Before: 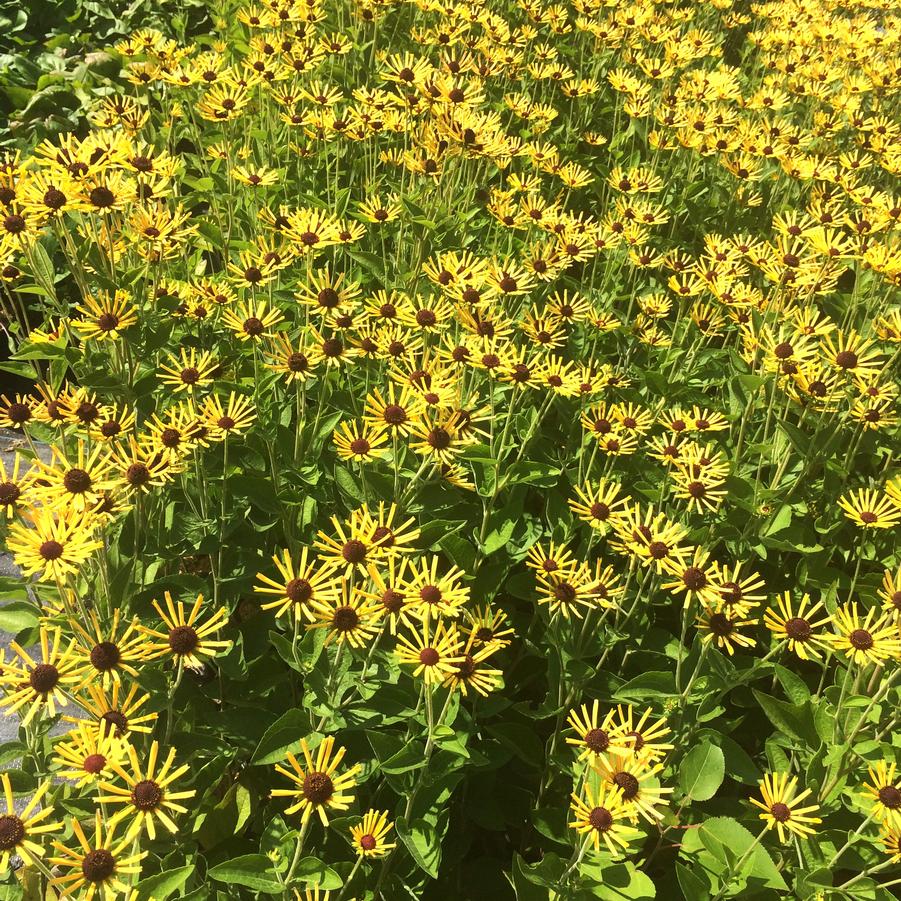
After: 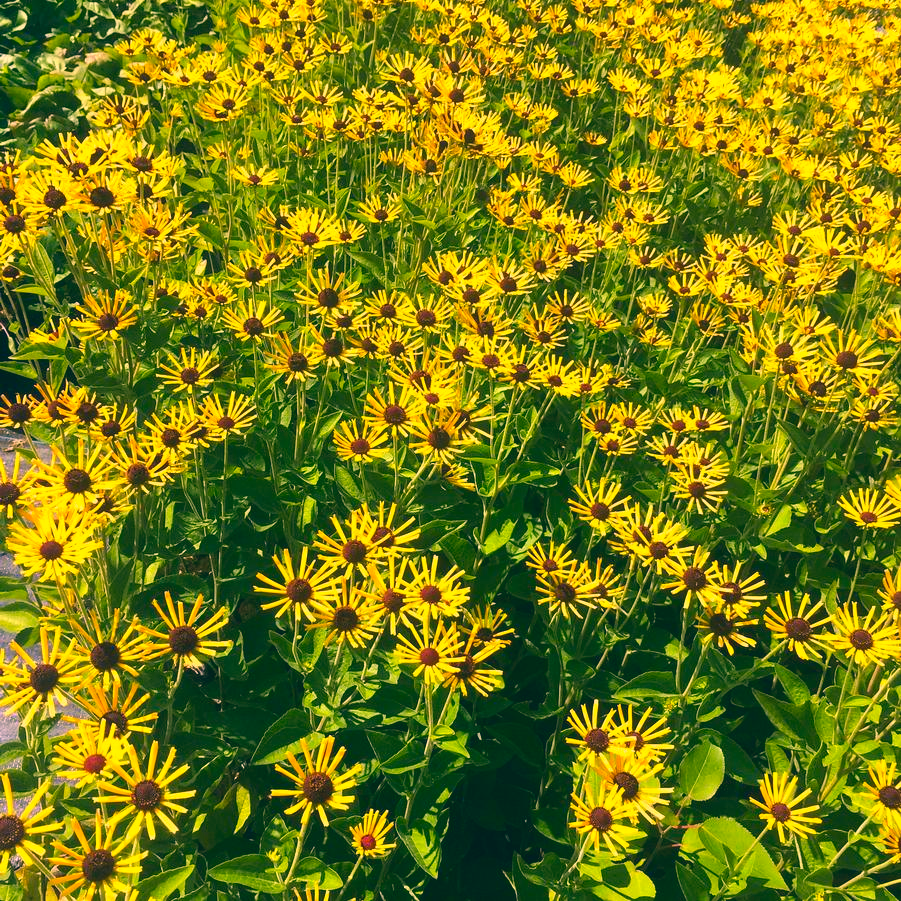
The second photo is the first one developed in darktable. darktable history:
color correction: highlights a* 16.92, highlights b* 0.25, shadows a* -14.81, shadows b* -14.69, saturation 1.47
